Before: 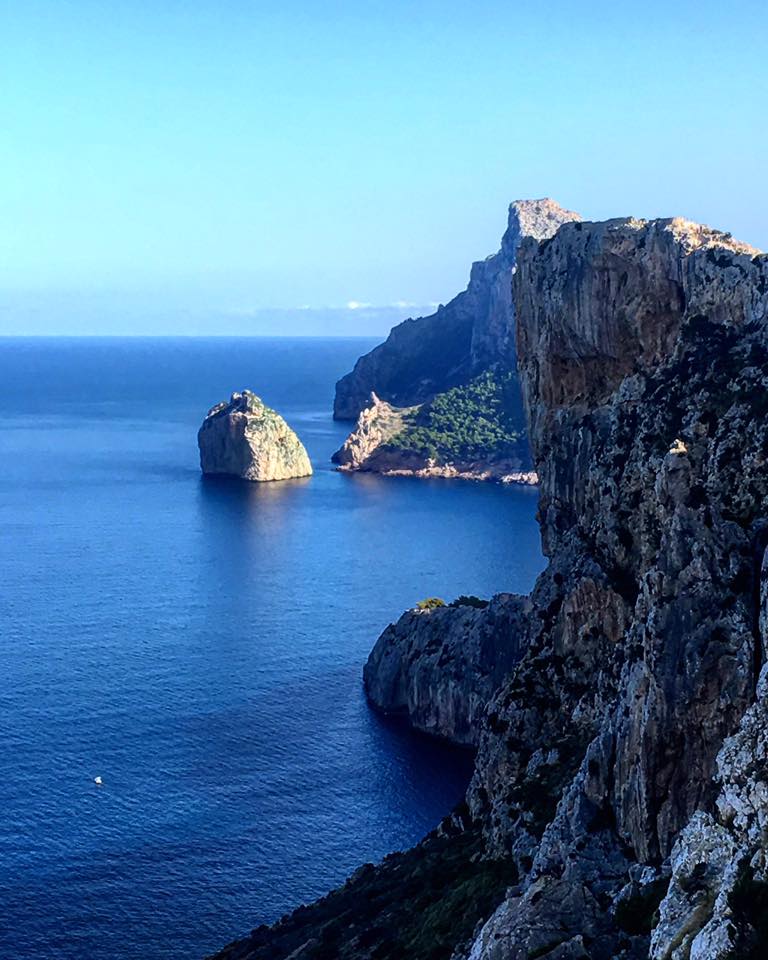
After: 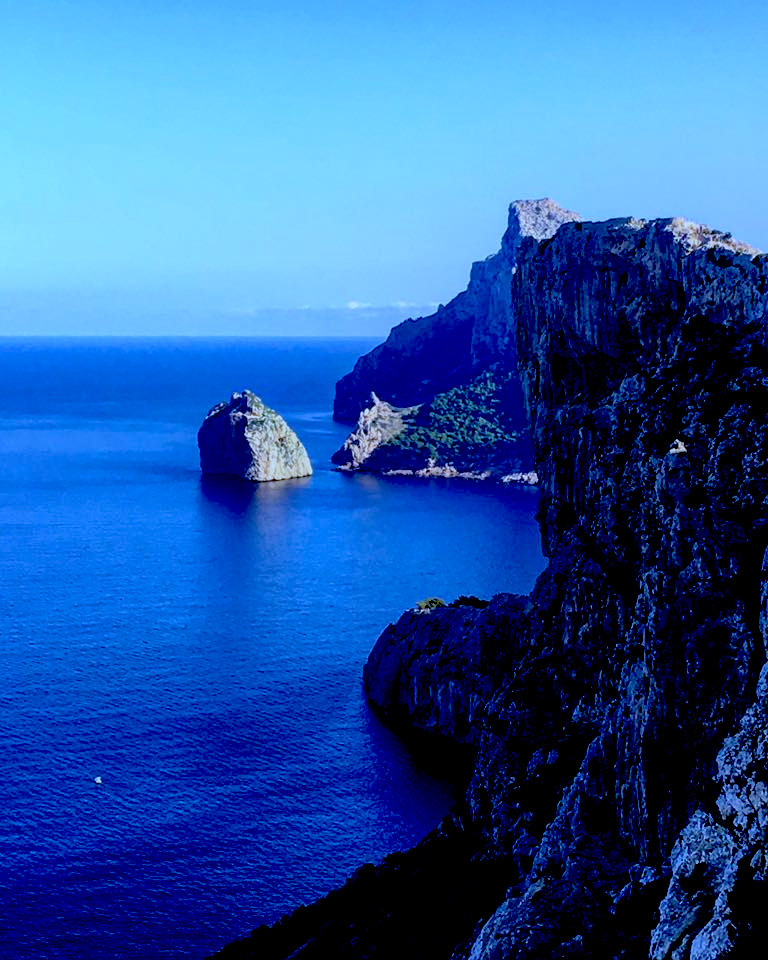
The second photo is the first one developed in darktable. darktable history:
tone equalizer: -8 EV 0.25 EV, -7 EV 0.417 EV, -6 EV 0.417 EV, -5 EV 0.25 EV, -3 EV -0.25 EV, -2 EV -0.417 EV, -1 EV -0.417 EV, +0 EV -0.25 EV, edges refinement/feathering 500, mask exposure compensation -1.57 EV, preserve details guided filter
exposure: black level correction 0.056, exposure -0.039 EV, compensate highlight preservation false
white balance: red 0.871, blue 1.249
